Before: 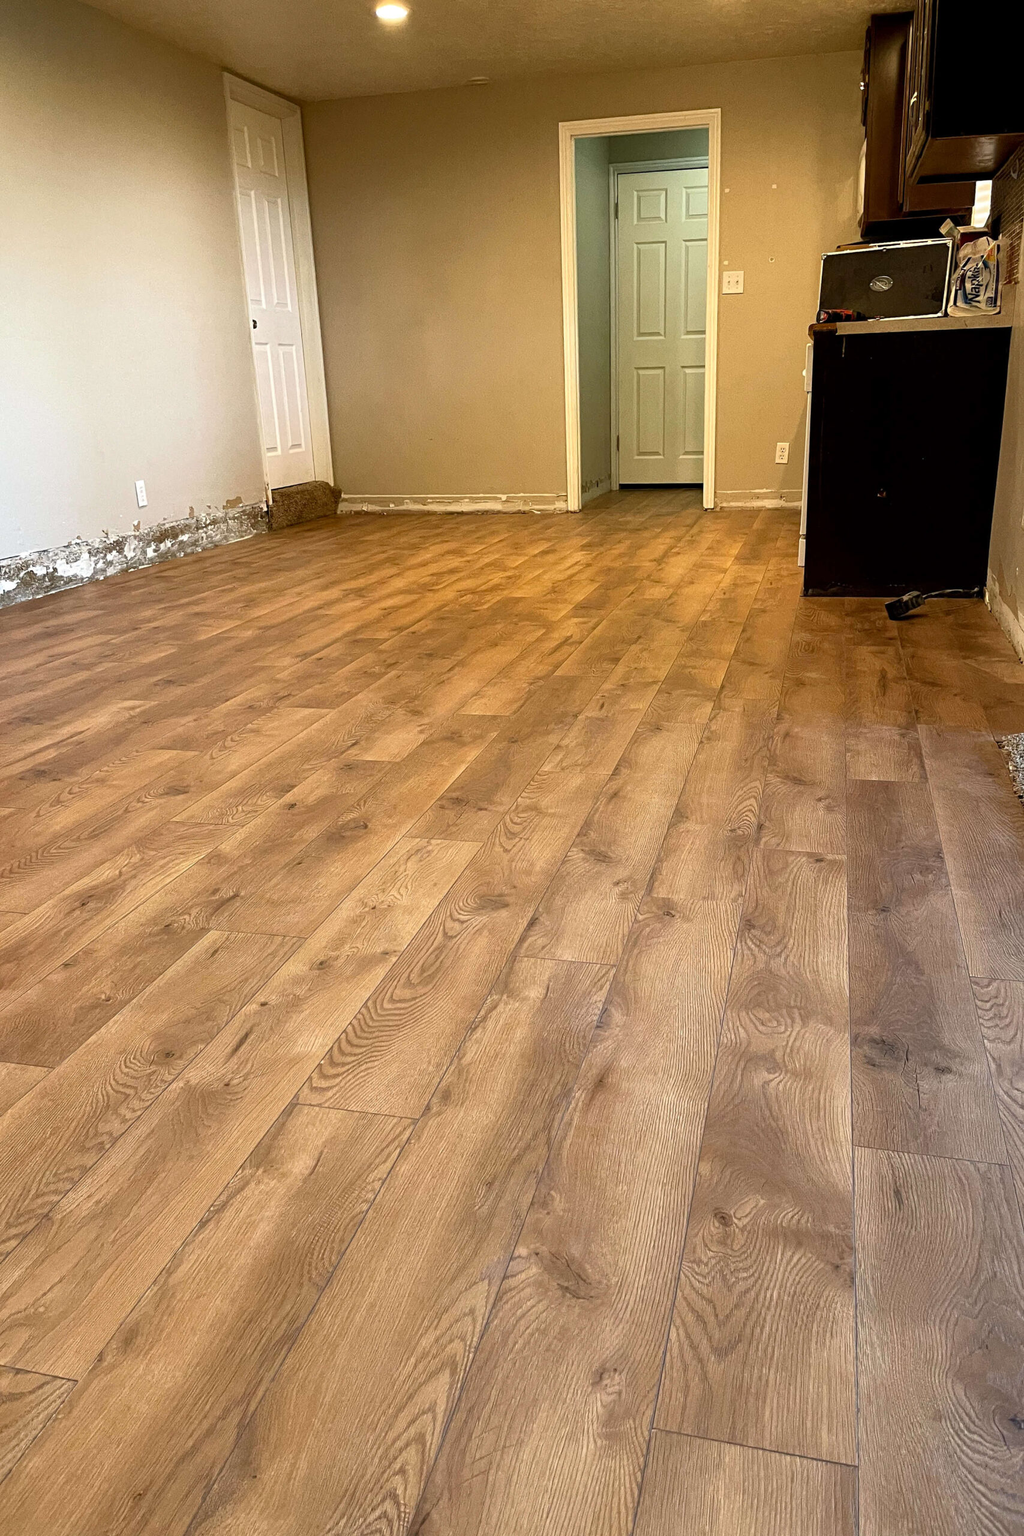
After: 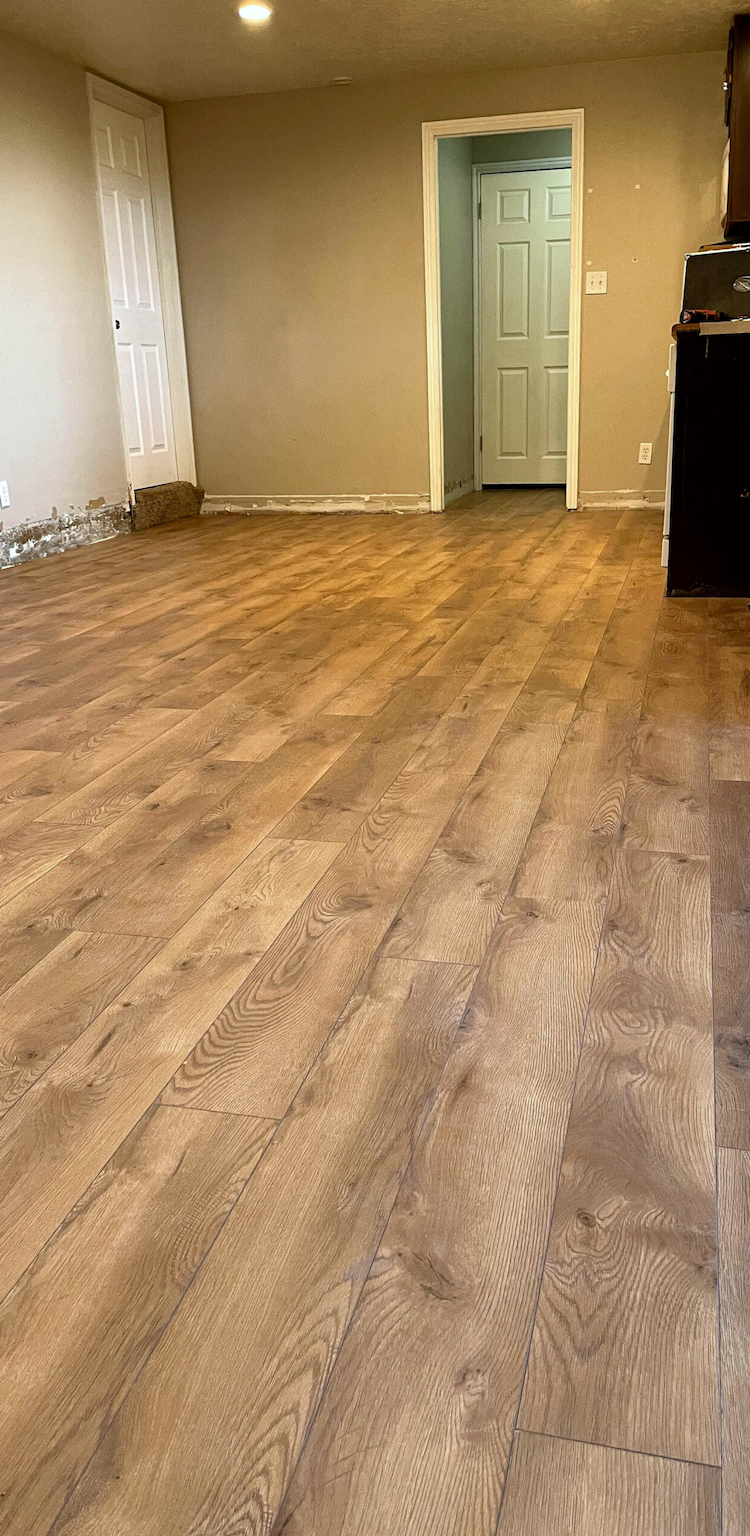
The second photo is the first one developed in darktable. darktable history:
crop: left 13.443%, right 13.31%
white balance: red 0.967, blue 1.049
